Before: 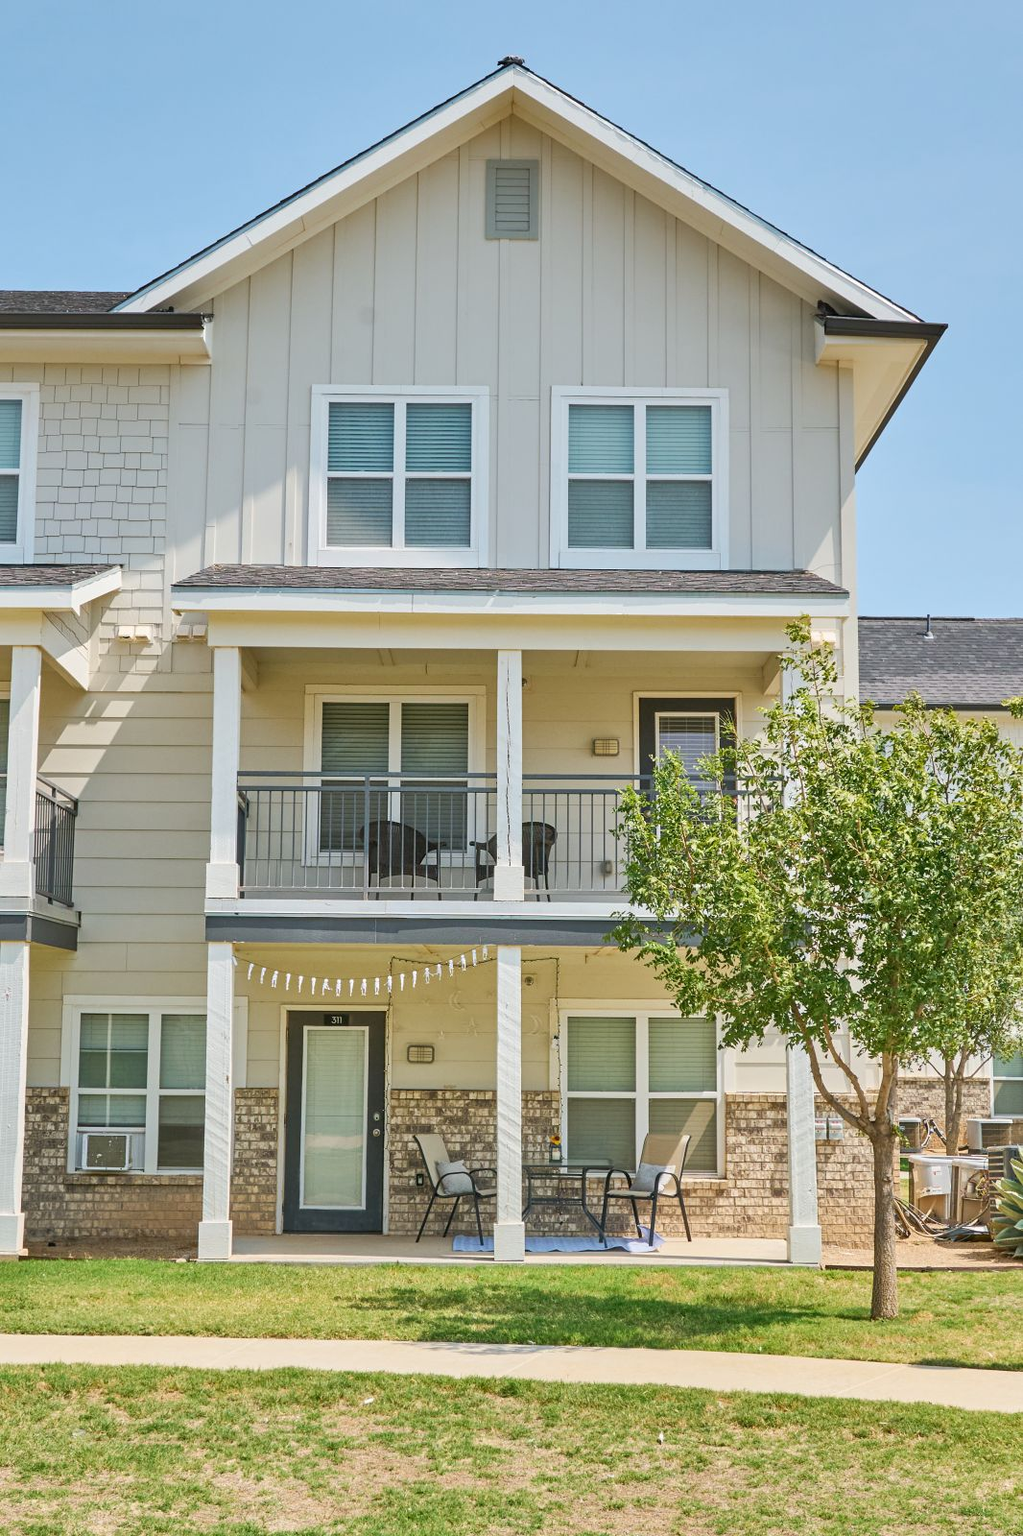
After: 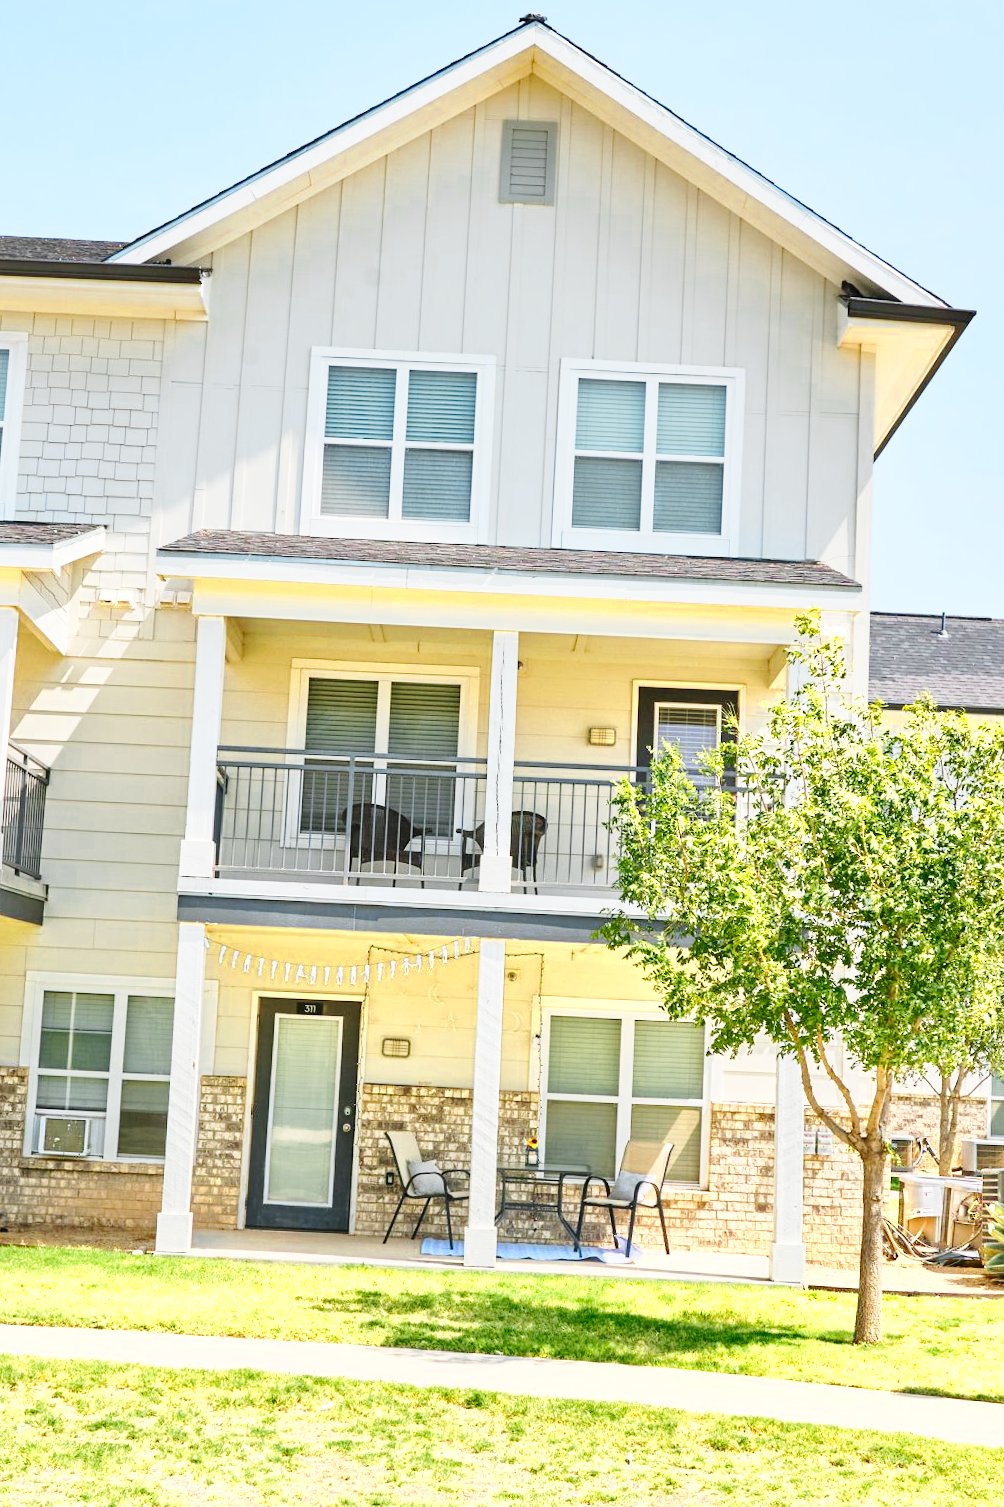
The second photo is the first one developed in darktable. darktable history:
crop and rotate: angle -2.38°
base curve: curves: ch0 [(0, 0) (0.028, 0.03) (0.121, 0.232) (0.46, 0.748) (0.859, 0.968) (1, 1)], preserve colors none
color zones: curves: ch0 [(0.004, 0.305) (0.261, 0.623) (0.389, 0.399) (0.708, 0.571) (0.947, 0.34)]; ch1 [(0.025, 0.645) (0.229, 0.584) (0.326, 0.551) (0.484, 0.262) (0.757, 0.643)]
